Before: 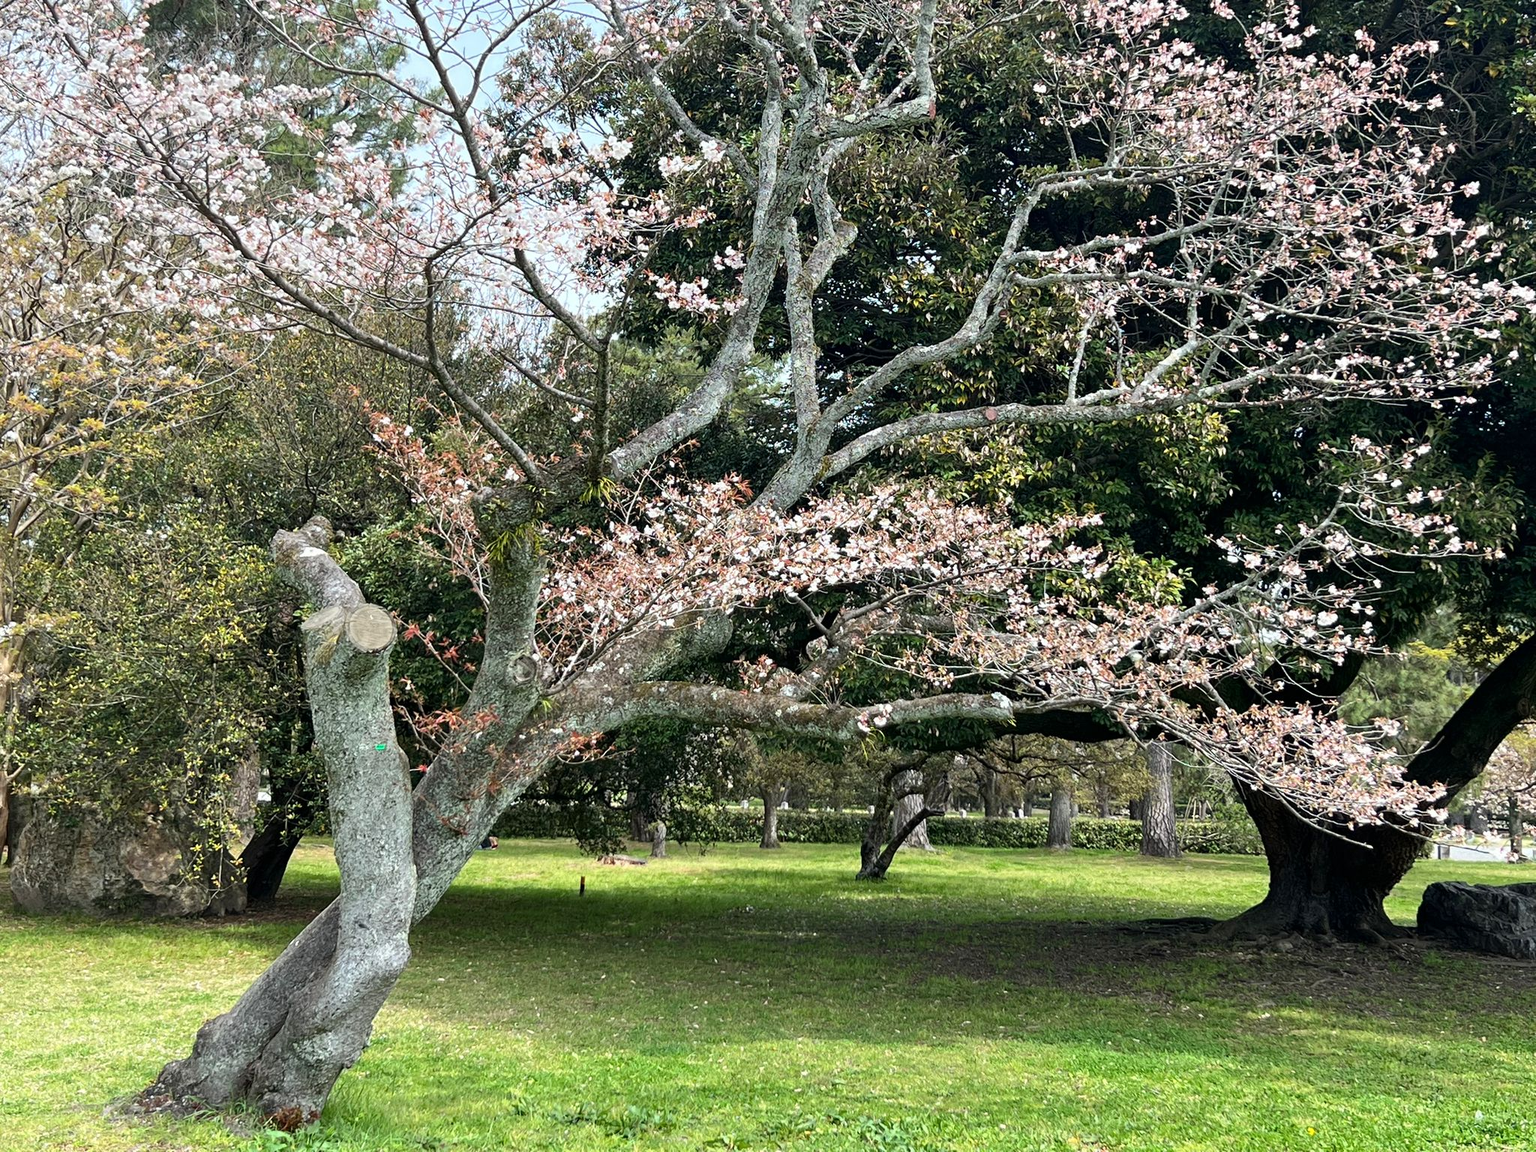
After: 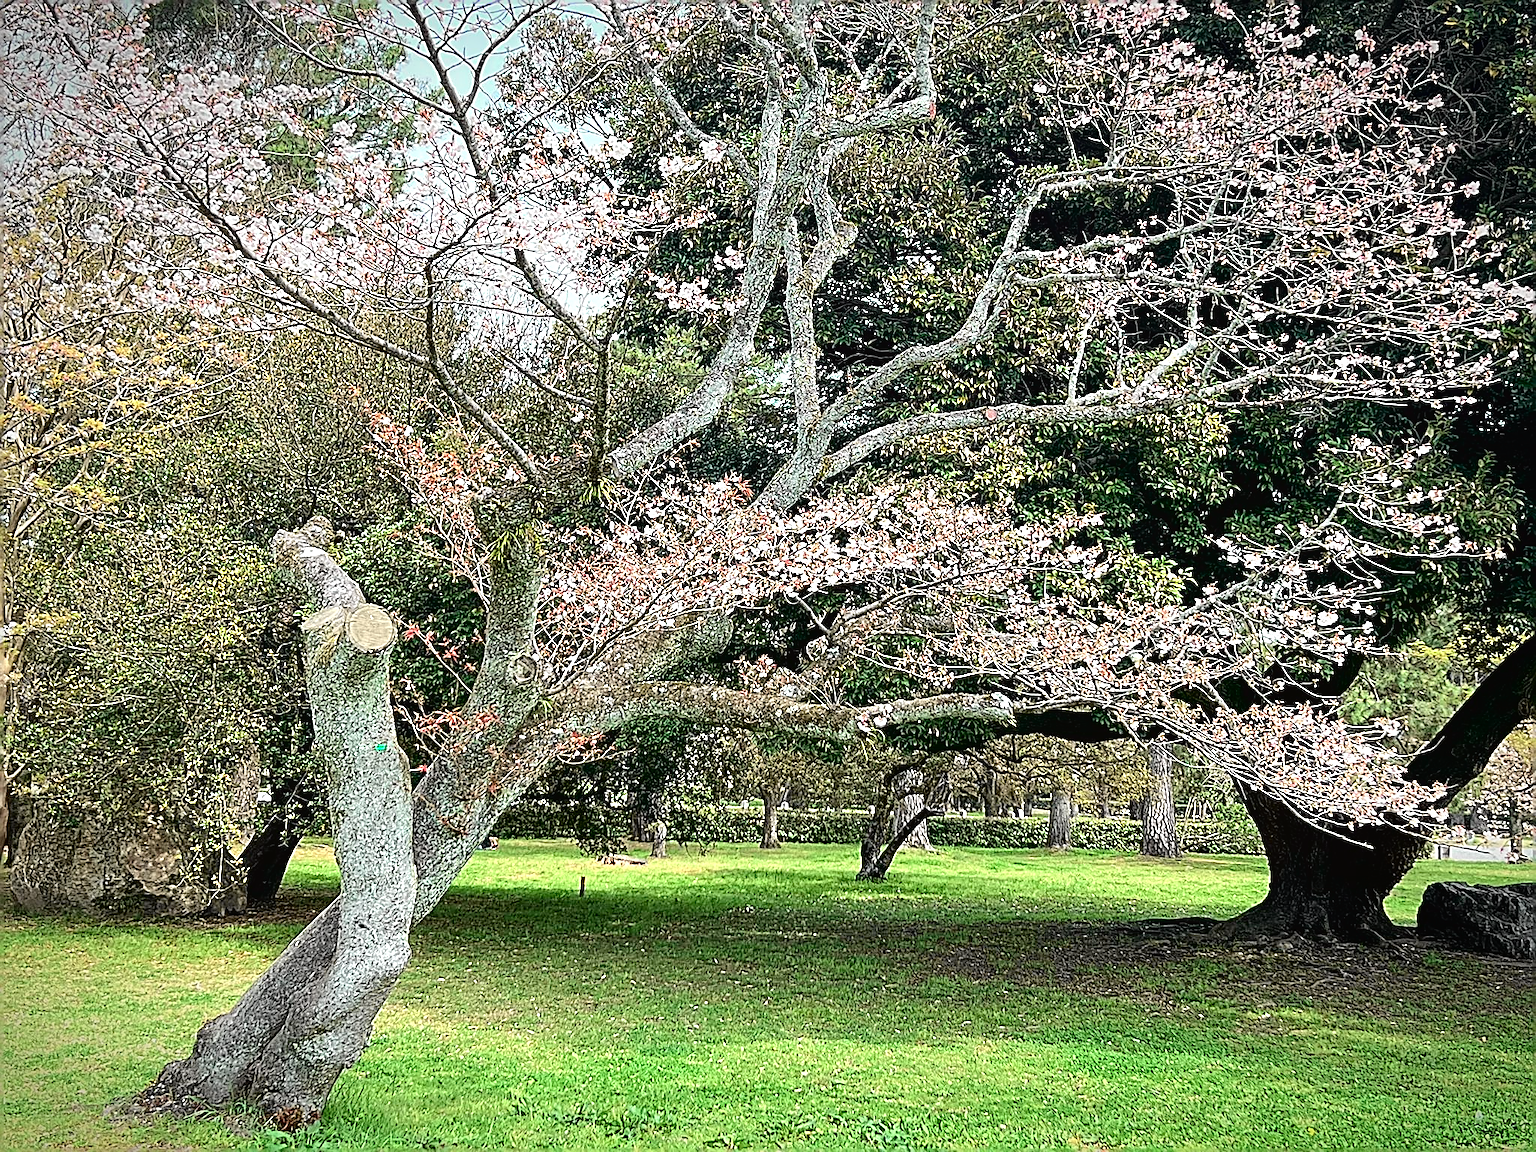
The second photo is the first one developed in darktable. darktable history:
sharpen: amount 1.994
vignetting: brightness -0.593, saturation -0.002, automatic ratio true
tone curve: curves: ch0 [(0, 0.019) (0.066, 0.043) (0.189, 0.182) (0.368, 0.407) (0.501, 0.564) (0.677, 0.729) (0.851, 0.861) (0.997, 0.959)]; ch1 [(0, 0) (0.187, 0.121) (0.388, 0.346) (0.437, 0.409) (0.474, 0.472) (0.499, 0.501) (0.514, 0.515) (0.542, 0.557) (0.645, 0.686) (0.812, 0.856) (1, 1)]; ch2 [(0, 0) (0.246, 0.214) (0.421, 0.427) (0.459, 0.484) (0.5, 0.504) (0.518, 0.523) (0.529, 0.548) (0.56, 0.576) (0.607, 0.63) (0.744, 0.734) (0.867, 0.821) (0.993, 0.889)], color space Lab, independent channels, preserve colors none
exposure: black level correction 0.001, exposure 0.499 EV, compensate highlight preservation false
contrast brightness saturation: saturation -0.056
